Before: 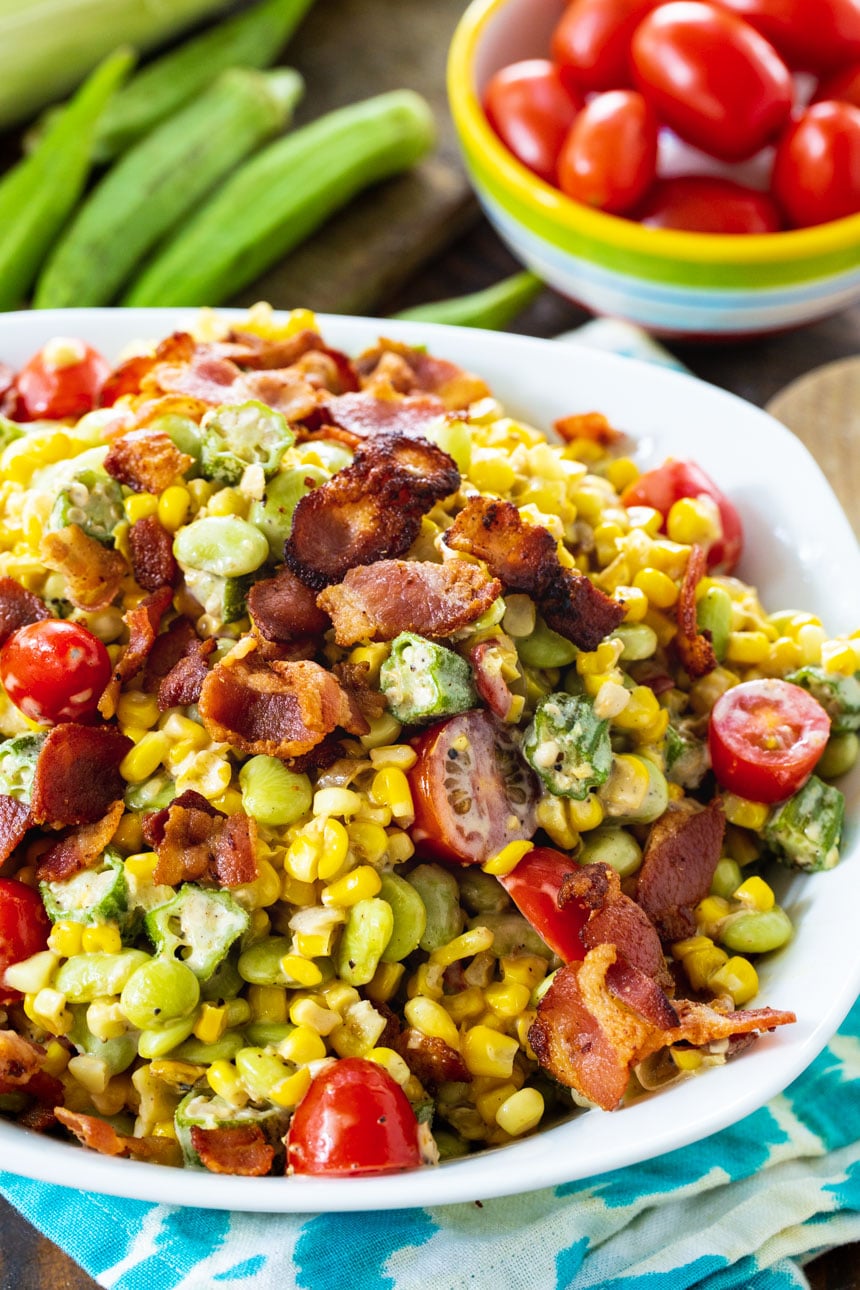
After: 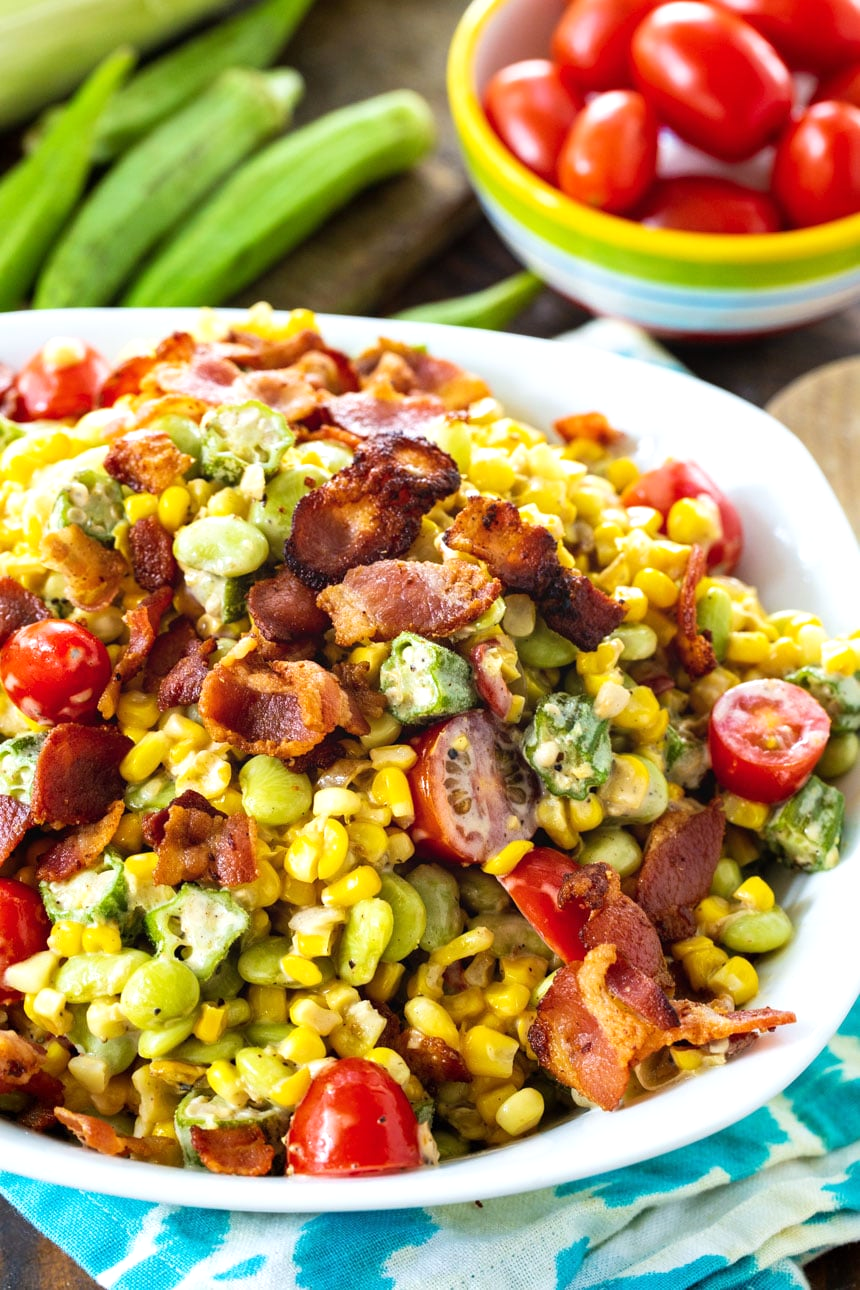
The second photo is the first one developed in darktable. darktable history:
exposure: exposure 0.189 EV, compensate highlight preservation false
